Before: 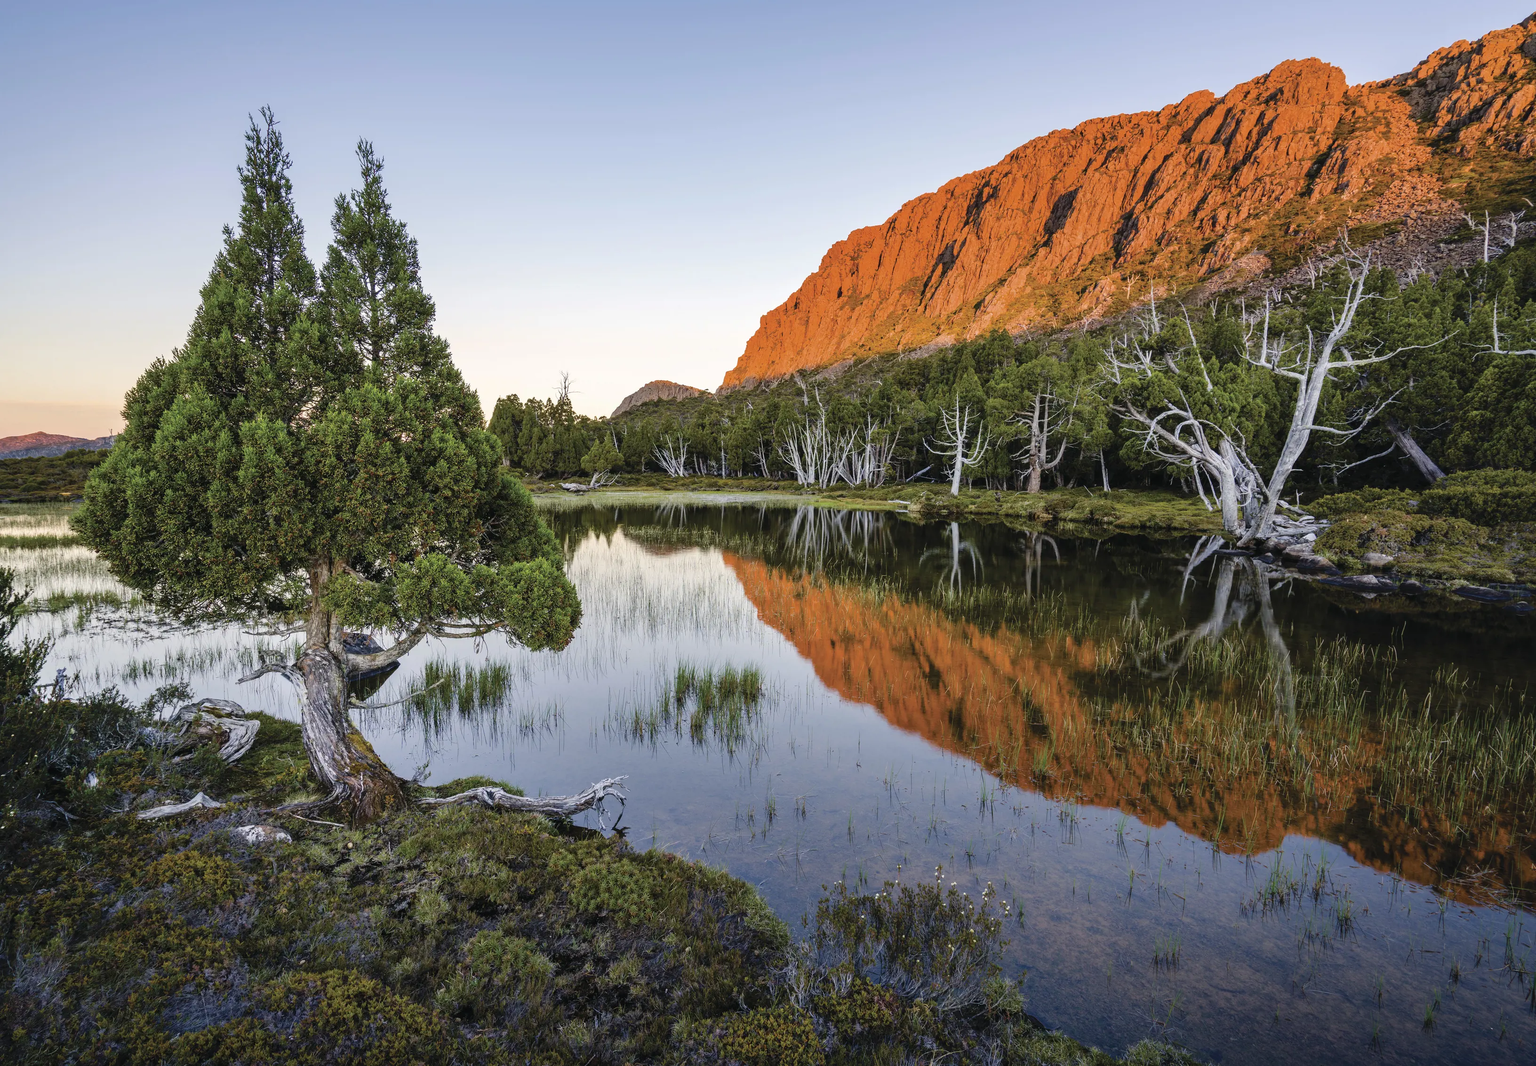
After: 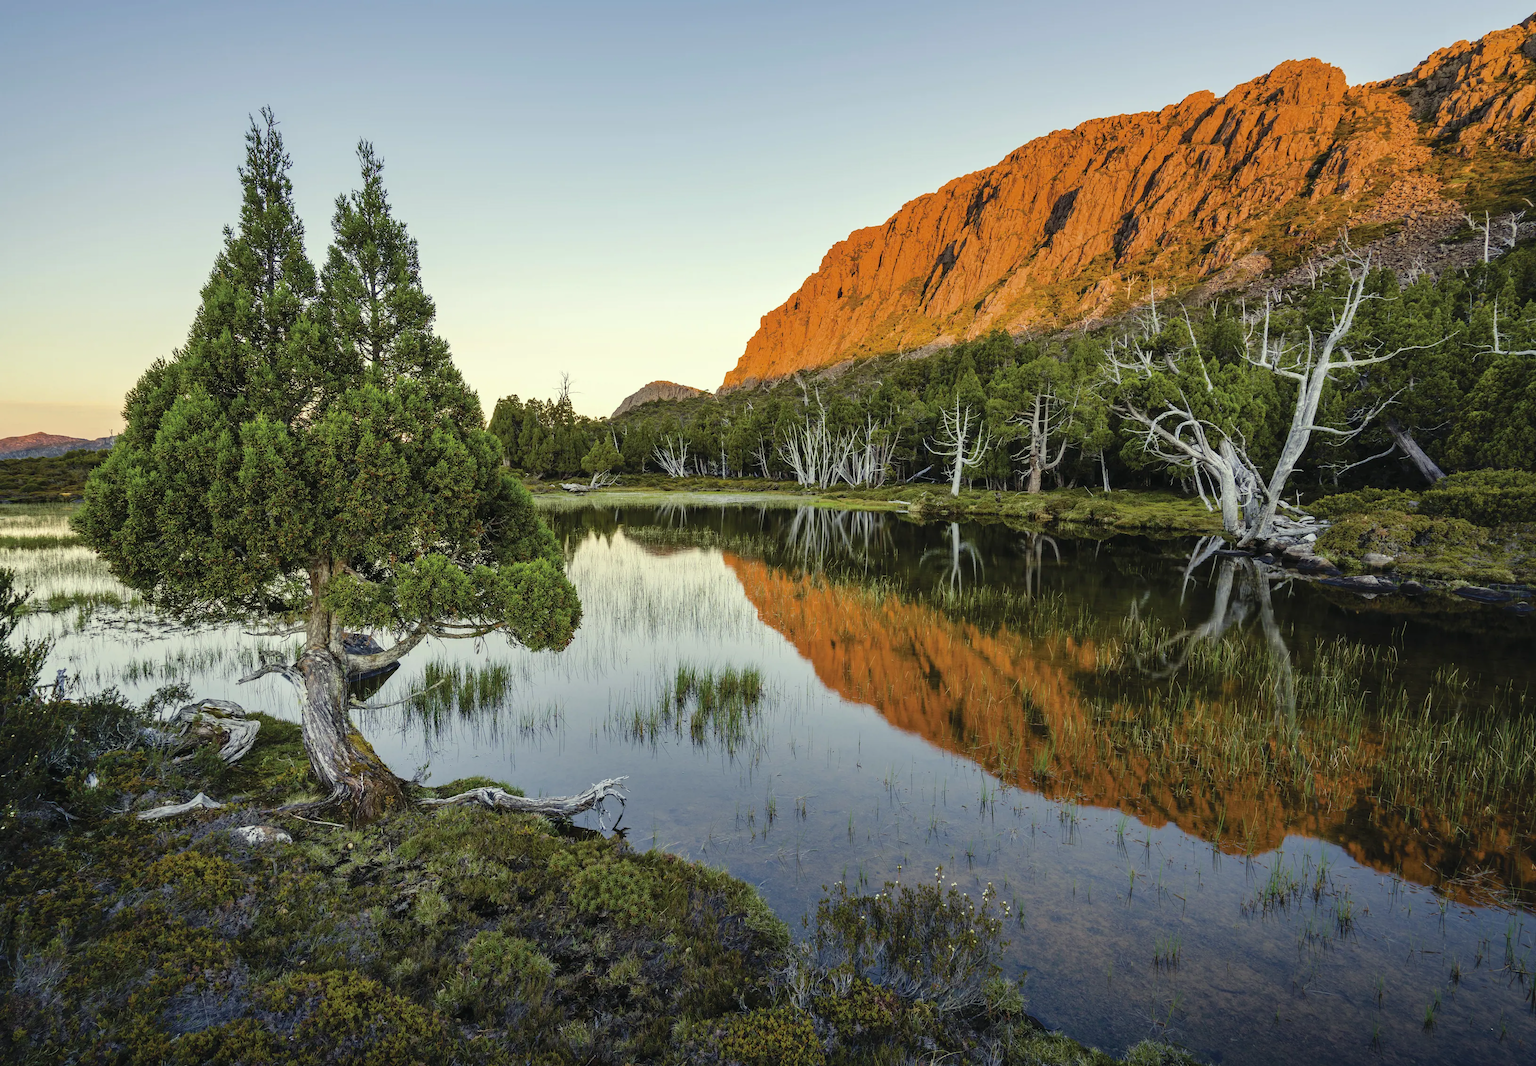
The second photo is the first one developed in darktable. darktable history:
color correction: highlights a* -5.94, highlights b* 11.19
tone equalizer: on, module defaults
